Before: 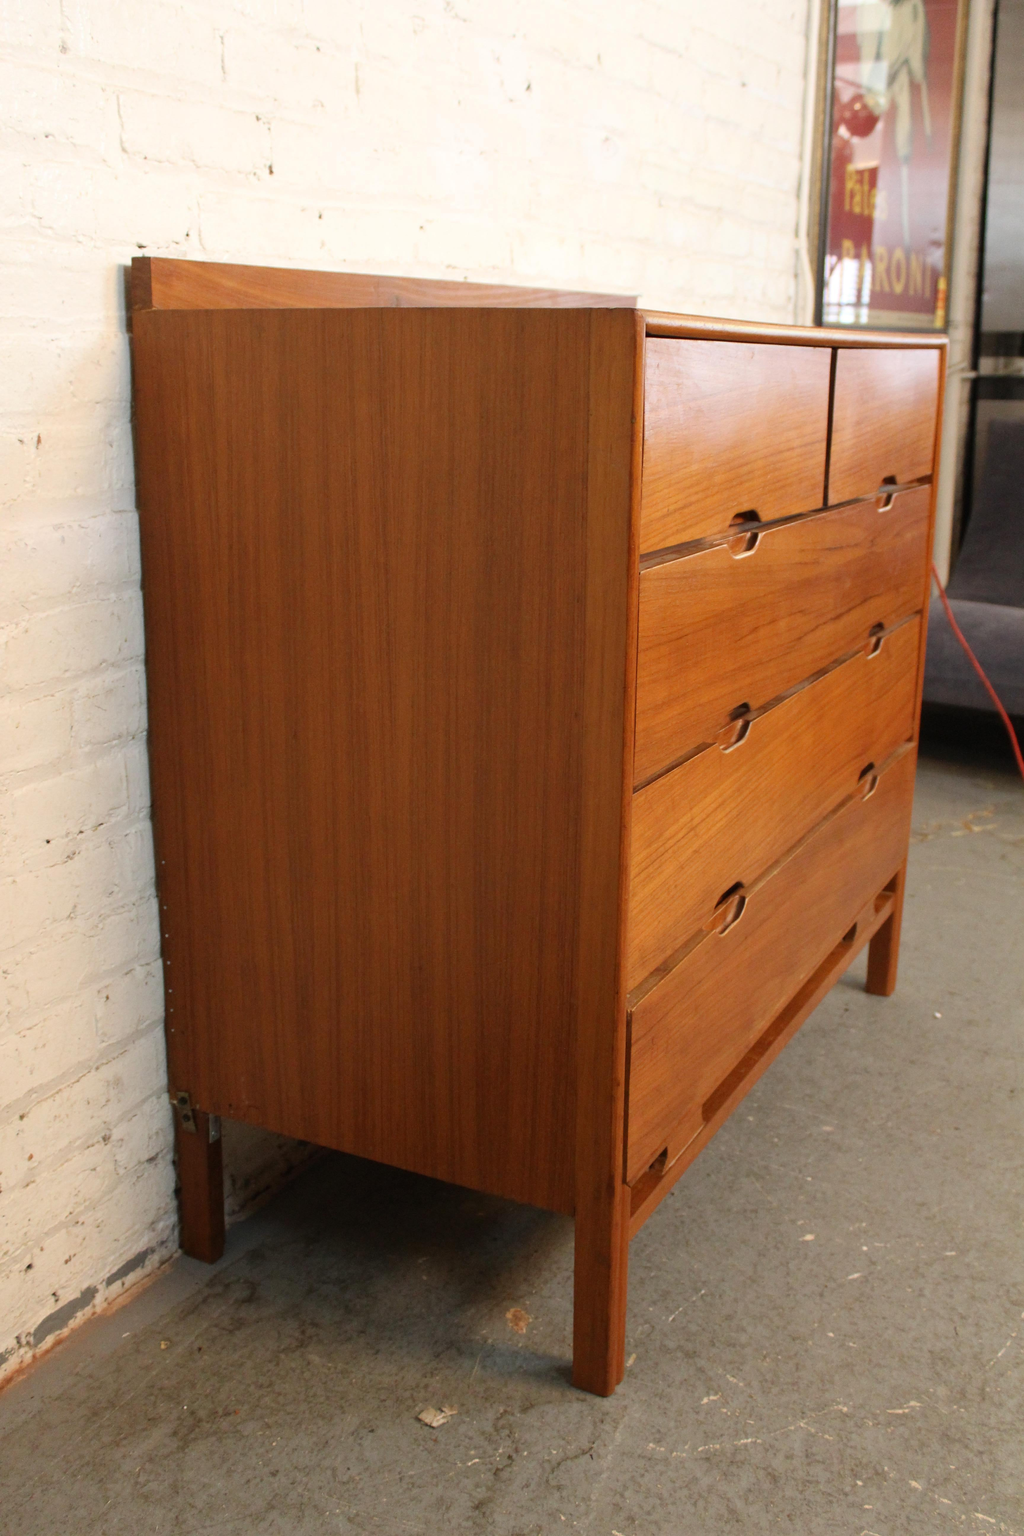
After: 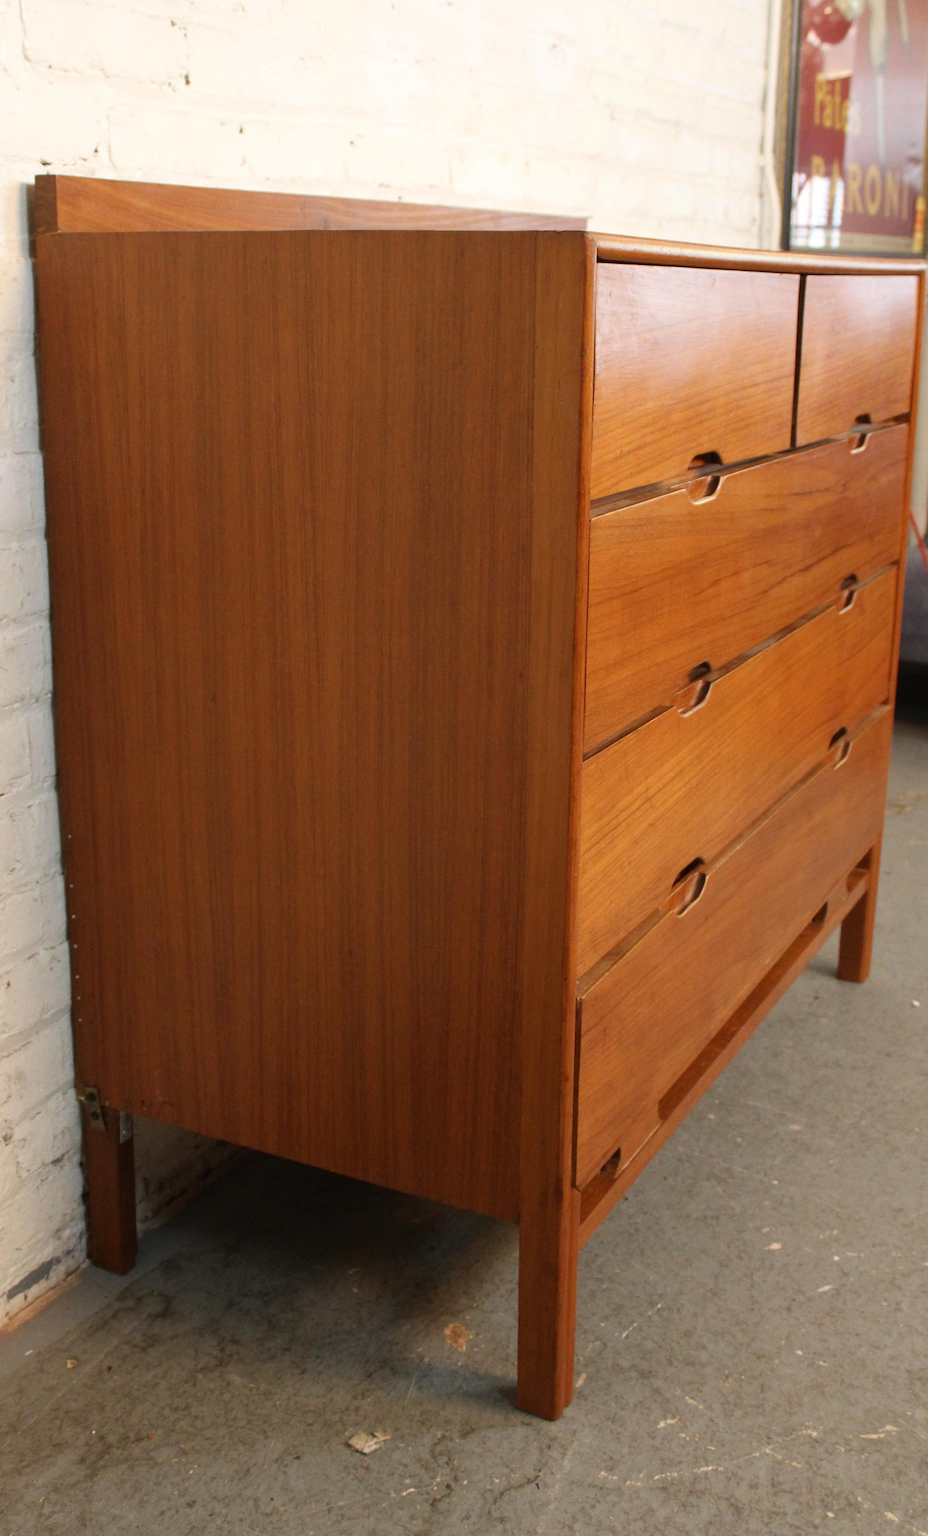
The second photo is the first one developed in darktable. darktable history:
crop: left 9.771%, top 6.332%, right 7.248%, bottom 2.15%
